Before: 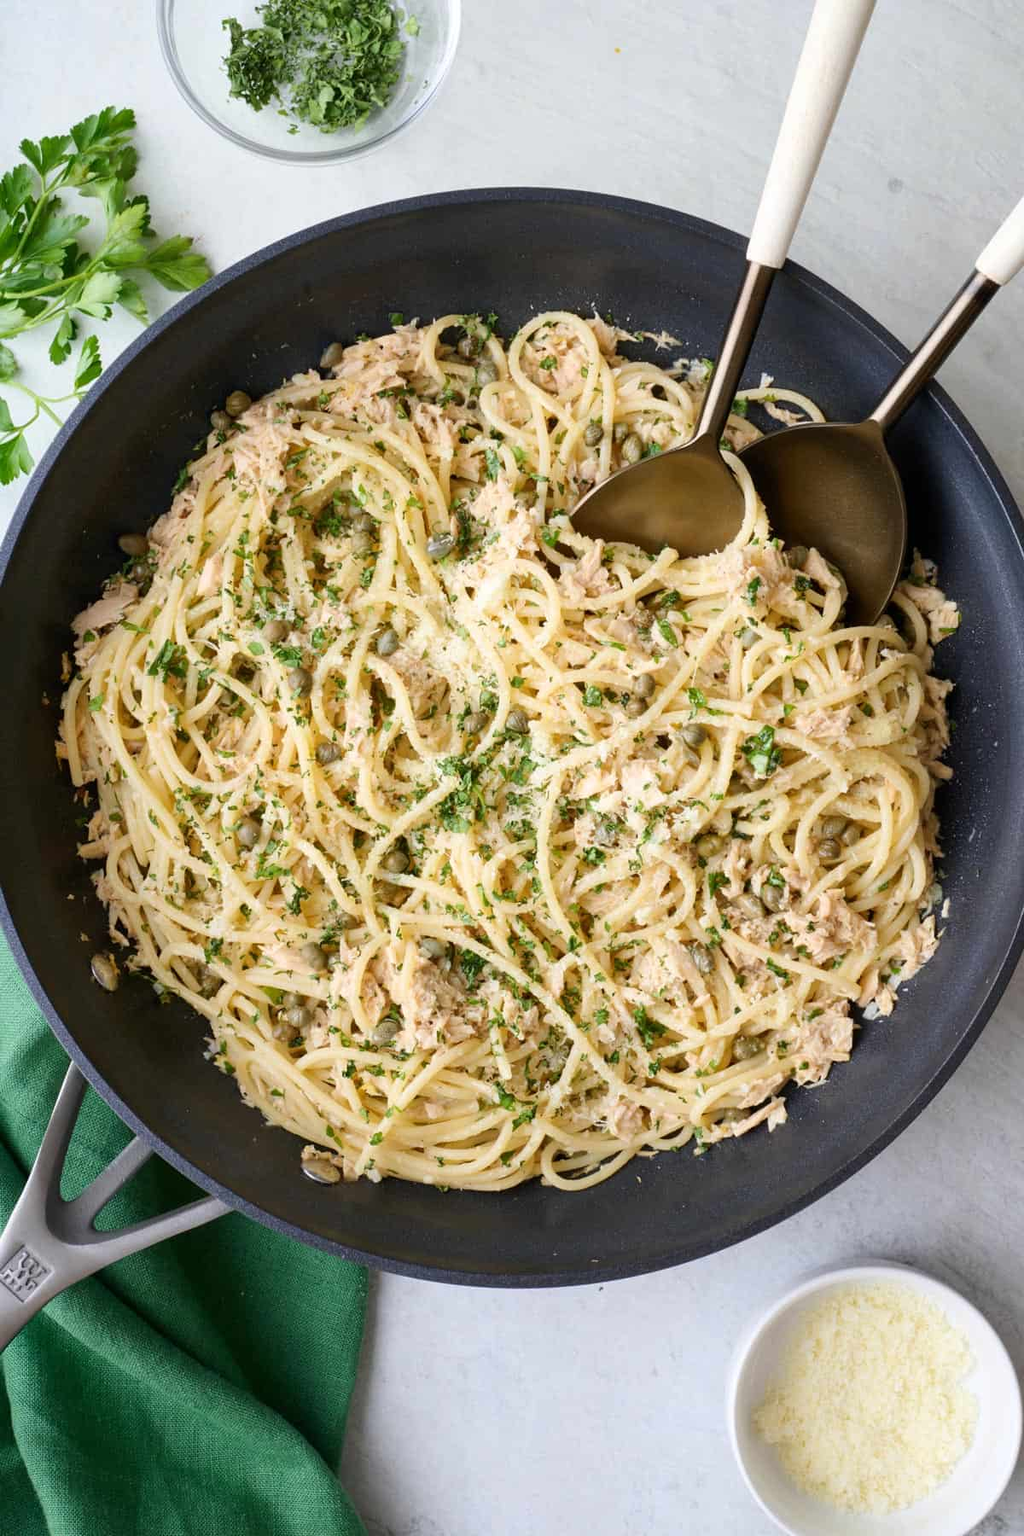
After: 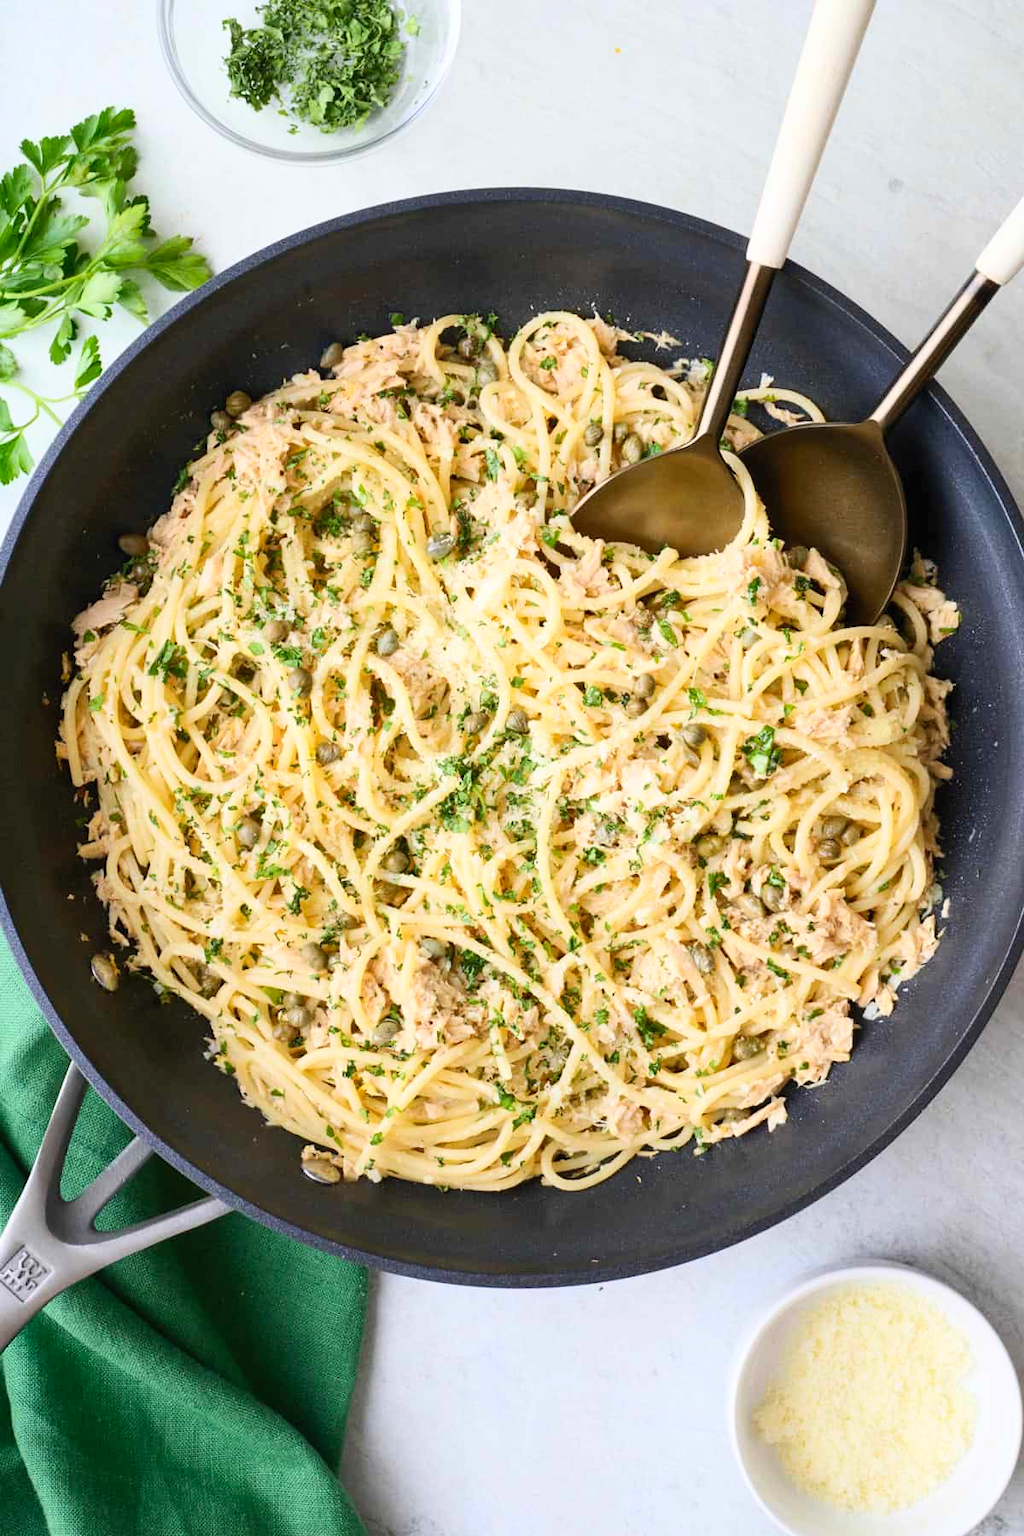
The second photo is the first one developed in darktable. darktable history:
contrast brightness saturation: contrast 0.2, brightness 0.16, saturation 0.22
exposure: exposure -0.021 EV, compensate highlight preservation false
